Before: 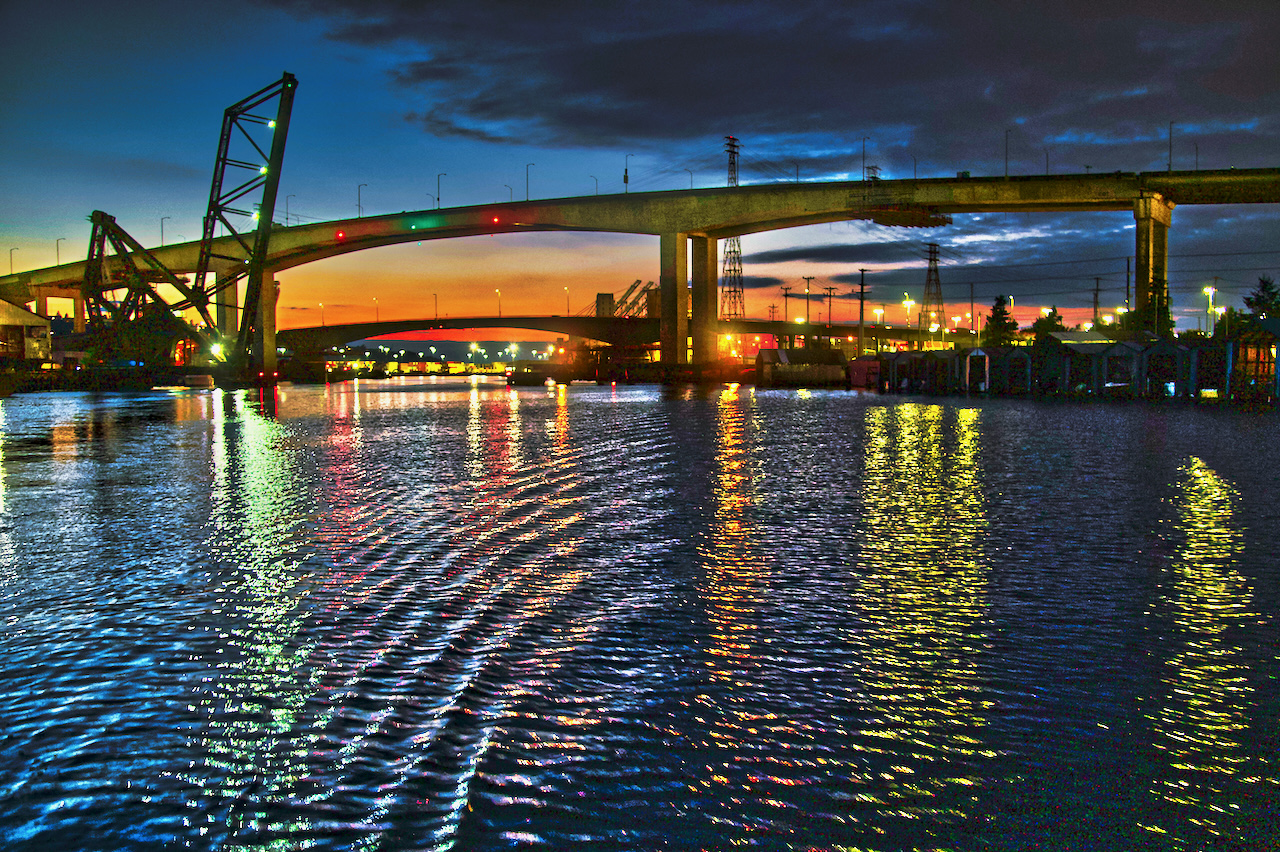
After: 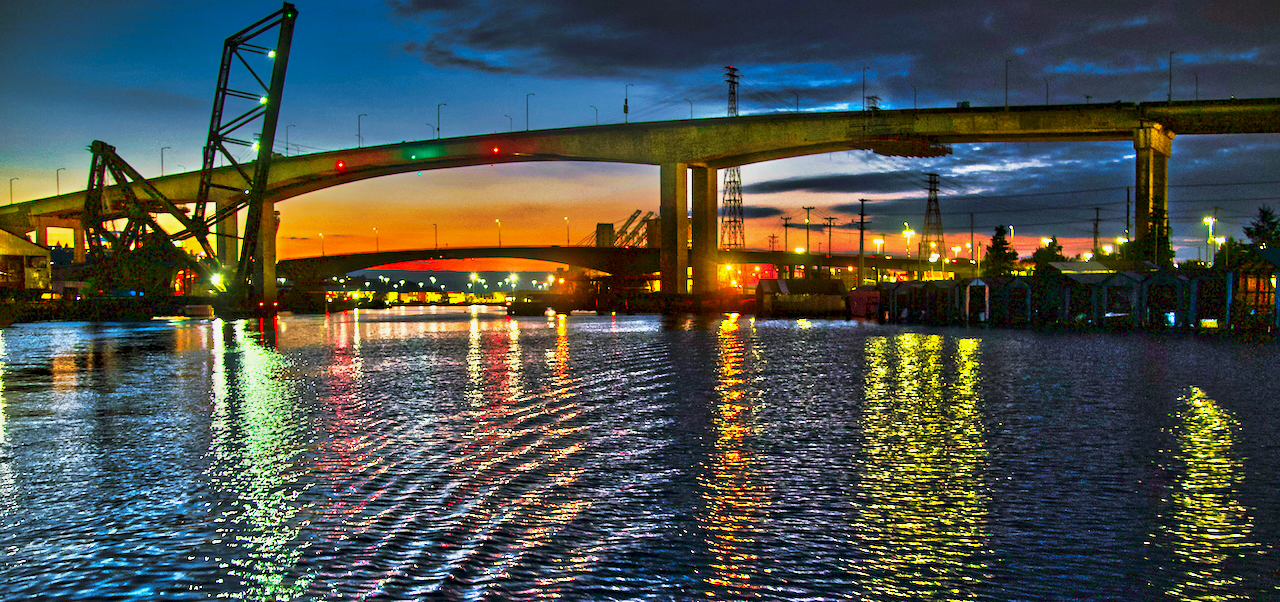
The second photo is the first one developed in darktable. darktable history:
crop and rotate: top 8.293%, bottom 20.996%
vignetting: fall-off start 100%, brightness -0.282, width/height ratio 1.31
